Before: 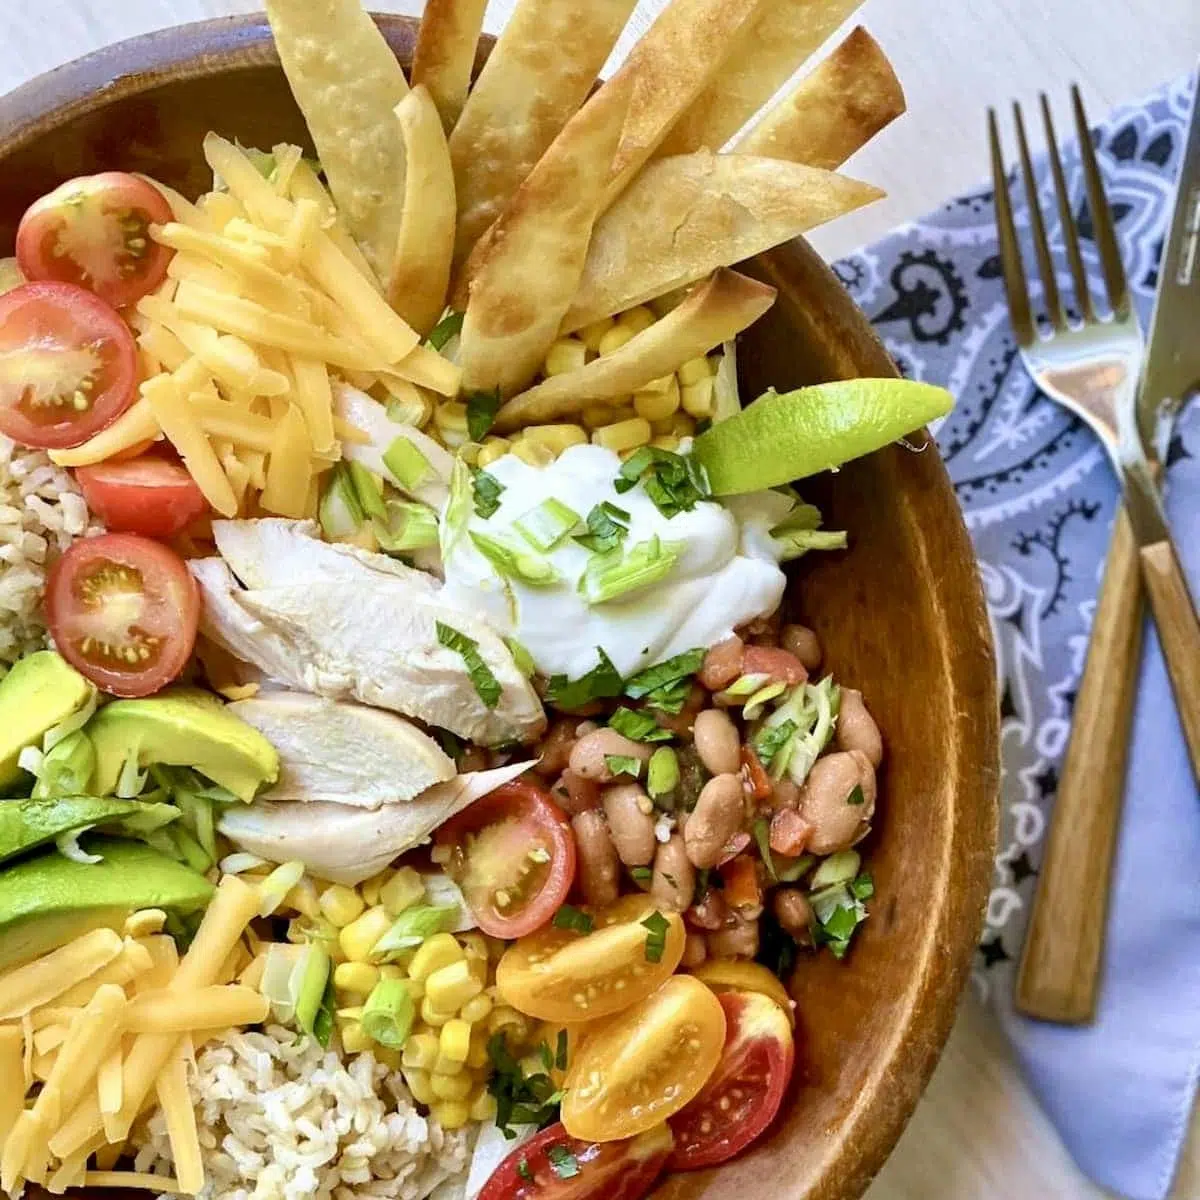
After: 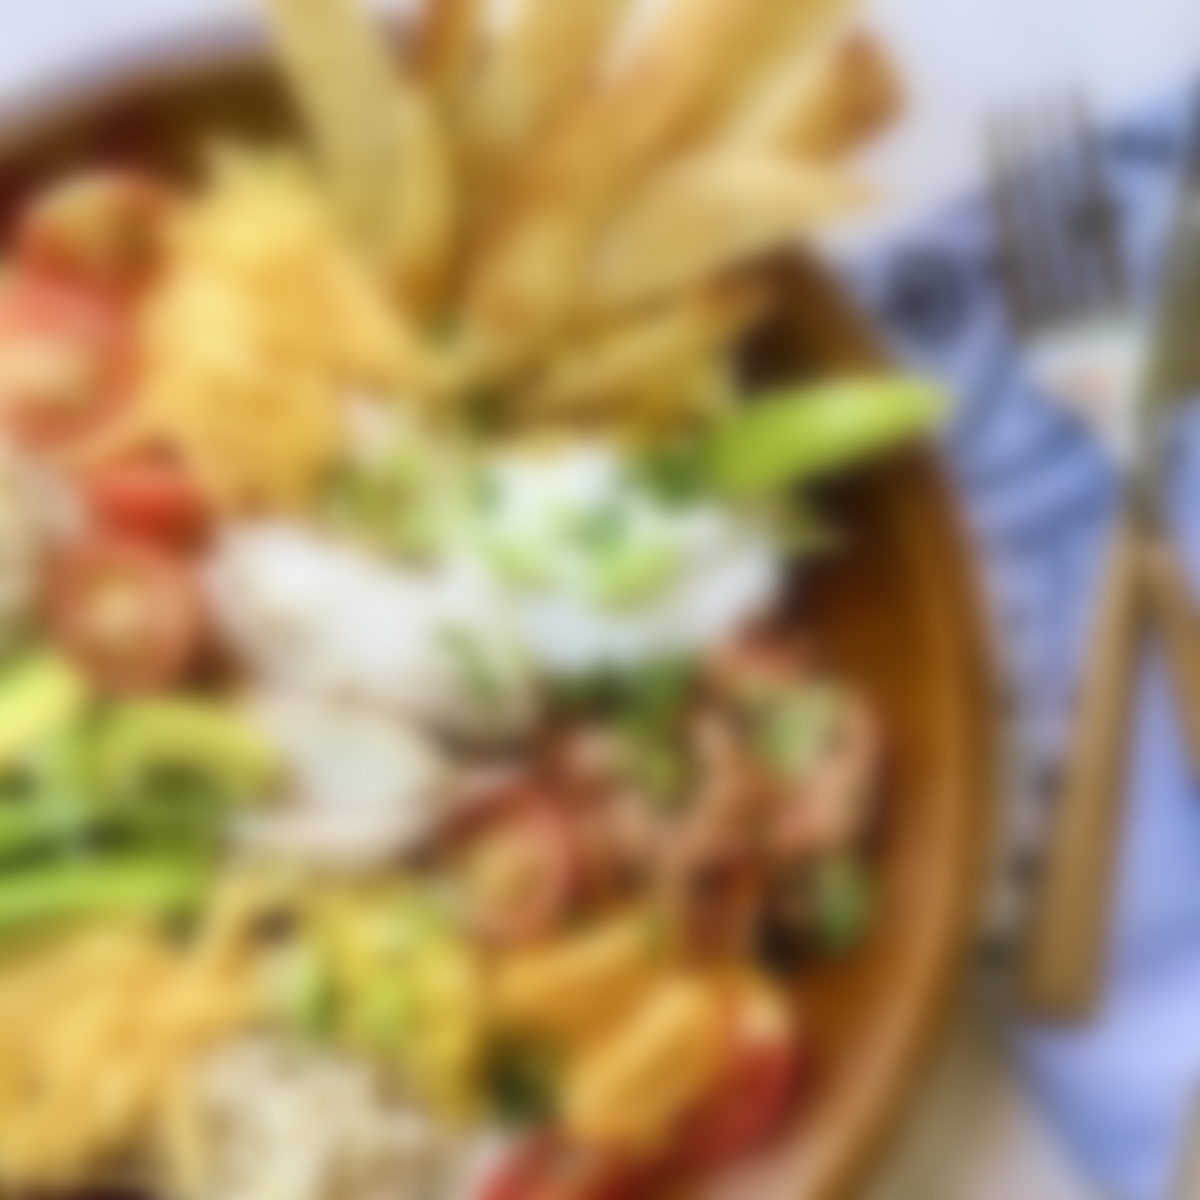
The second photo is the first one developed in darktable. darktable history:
lowpass: radius 16, unbound 0
exposure: compensate highlight preservation false
